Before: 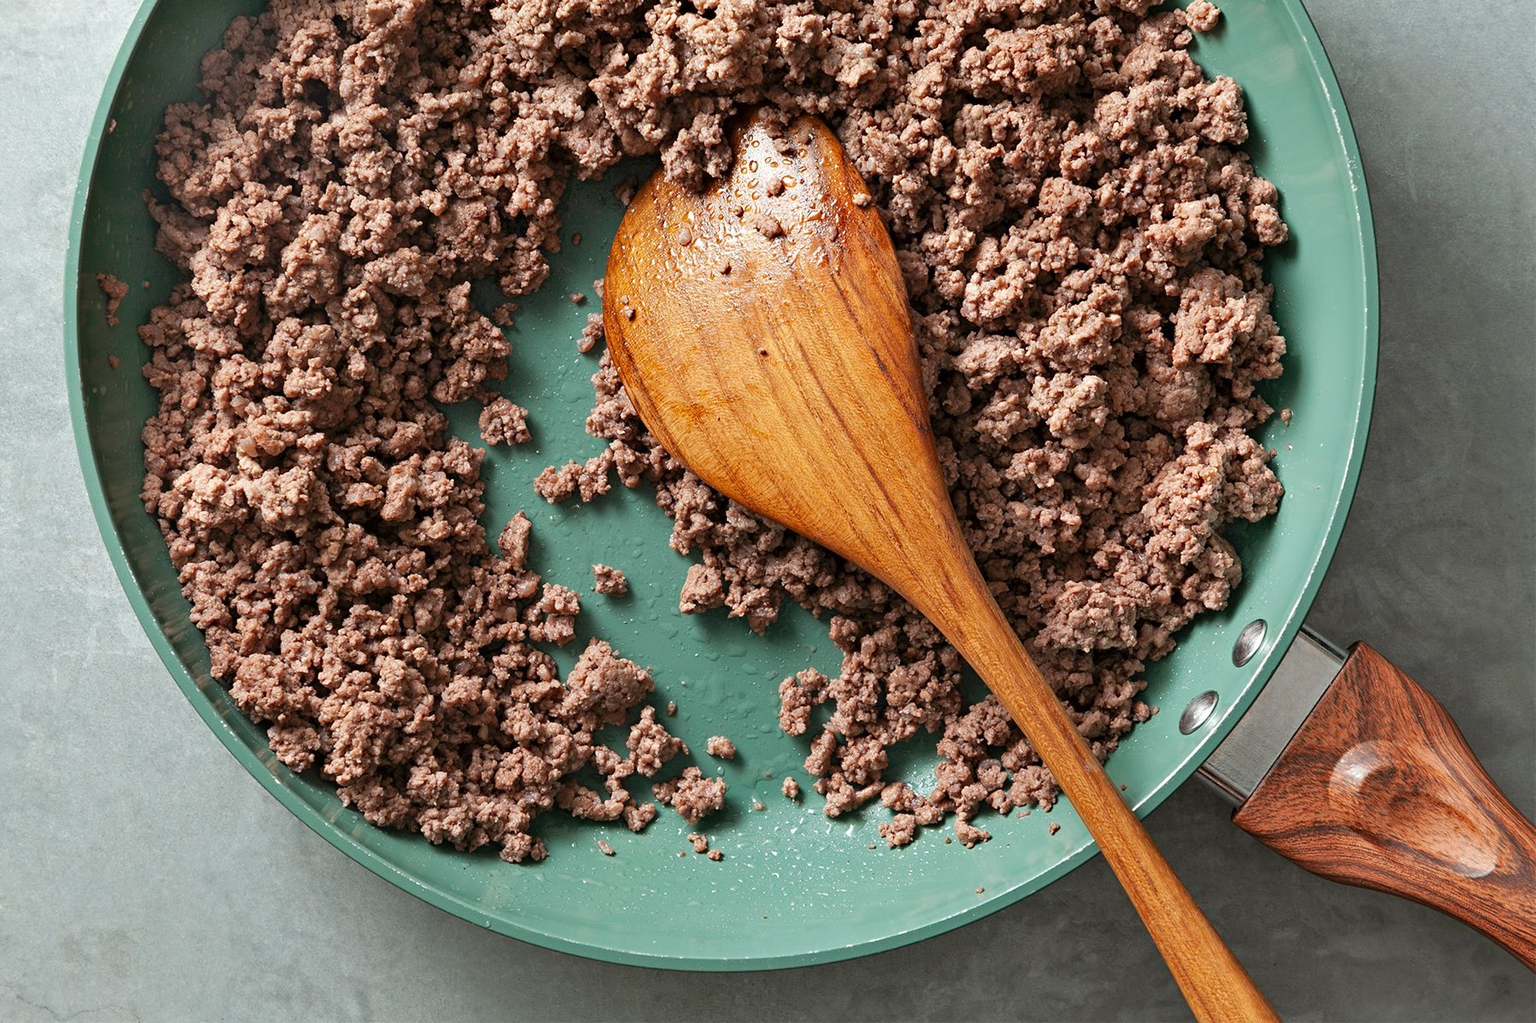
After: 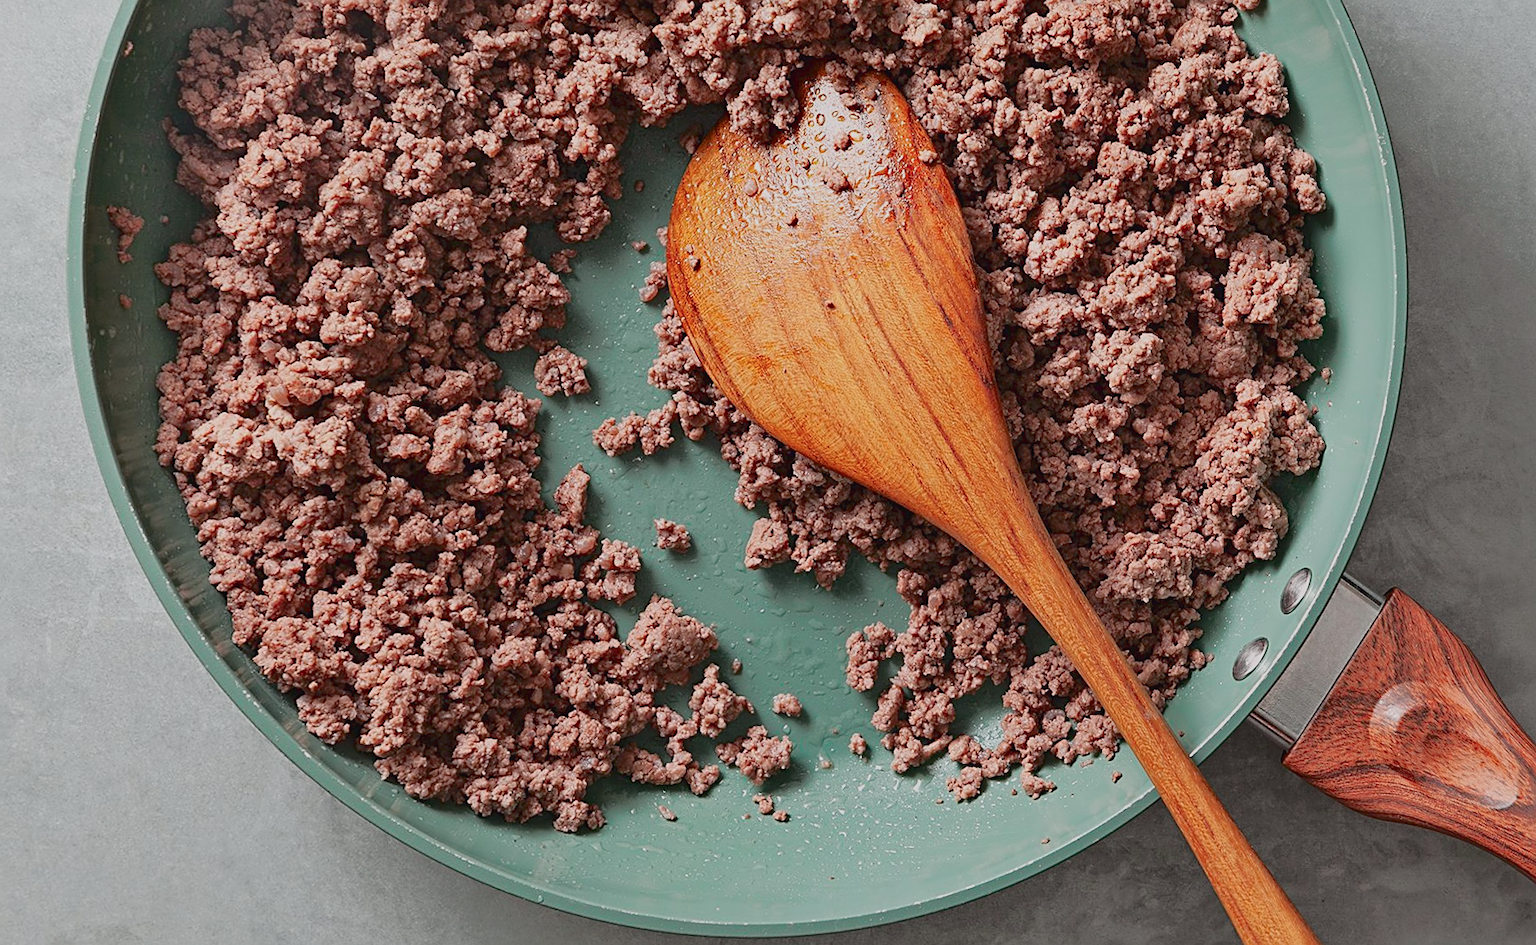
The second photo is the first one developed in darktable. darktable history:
color balance: contrast -0.5%
sharpen: on, module defaults
rotate and perspective: rotation -0.013°, lens shift (vertical) -0.027, lens shift (horizontal) 0.178, crop left 0.016, crop right 0.989, crop top 0.082, crop bottom 0.918
color balance rgb: contrast -30%
tone curve: curves: ch0 [(0, 0.032) (0.094, 0.08) (0.265, 0.208) (0.41, 0.417) (0.498, 0.496) (0.638, 0.673) (0.819, 0.841) (0.96, 0.899)]; ch1 [(0, 0) (0.161, 0.092) (0.37, 0.302) (0.417, 0.434) (0.495, 0.504) (0.576, 0.589) (0.725, 0.765) (1, 1)]; ch2 [(0, 0) (0.352, 0.403) (0.45, 0.469) (0.521, 0.515) (0.59, 0.579) (1, 1)], color space Lab, independent channels, preserve colors none
exposure: compensate highlight preservation false
